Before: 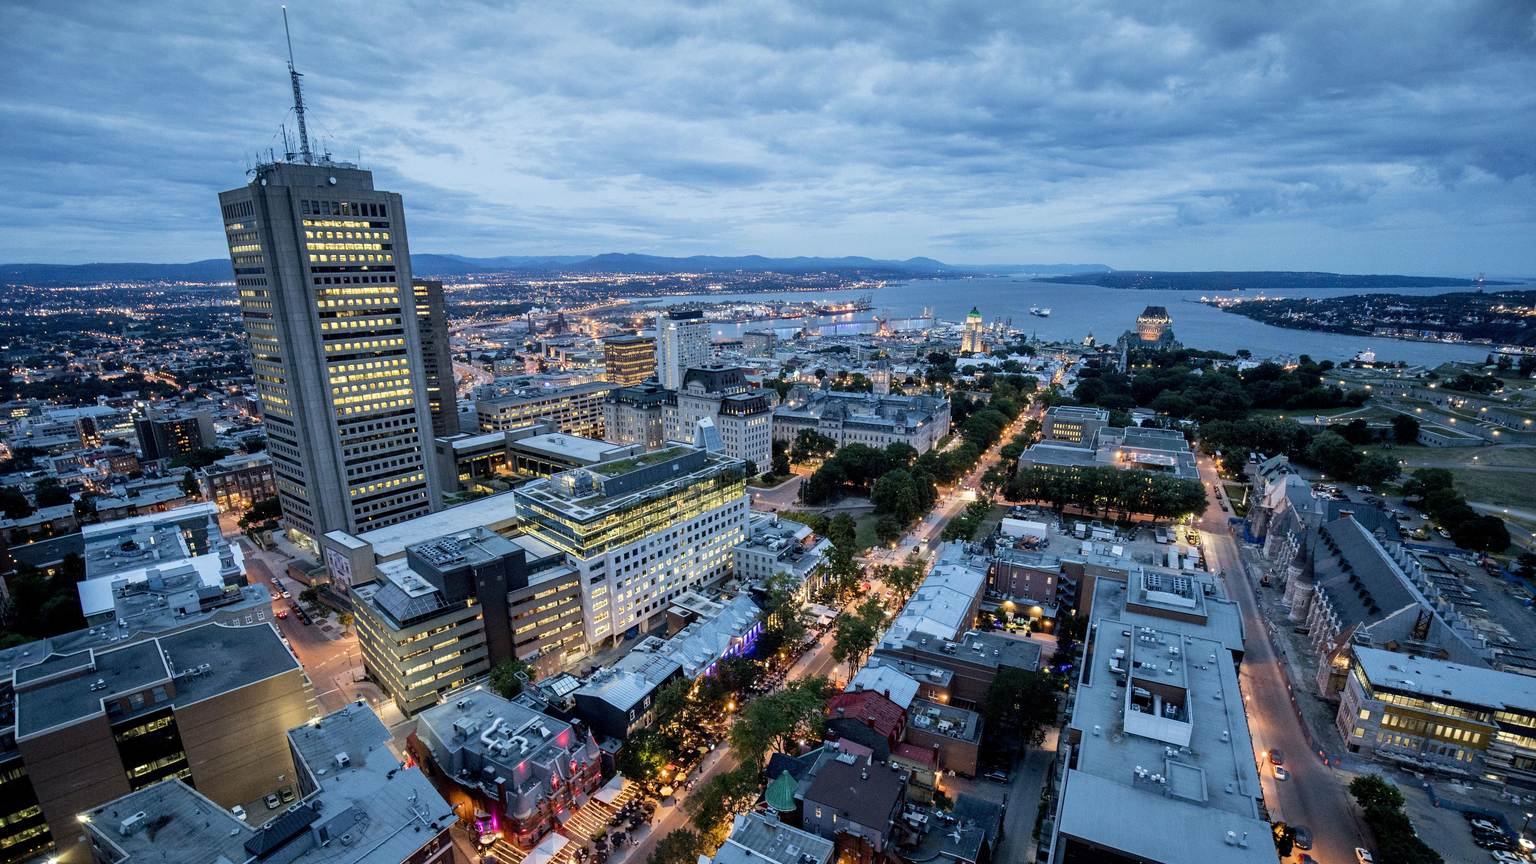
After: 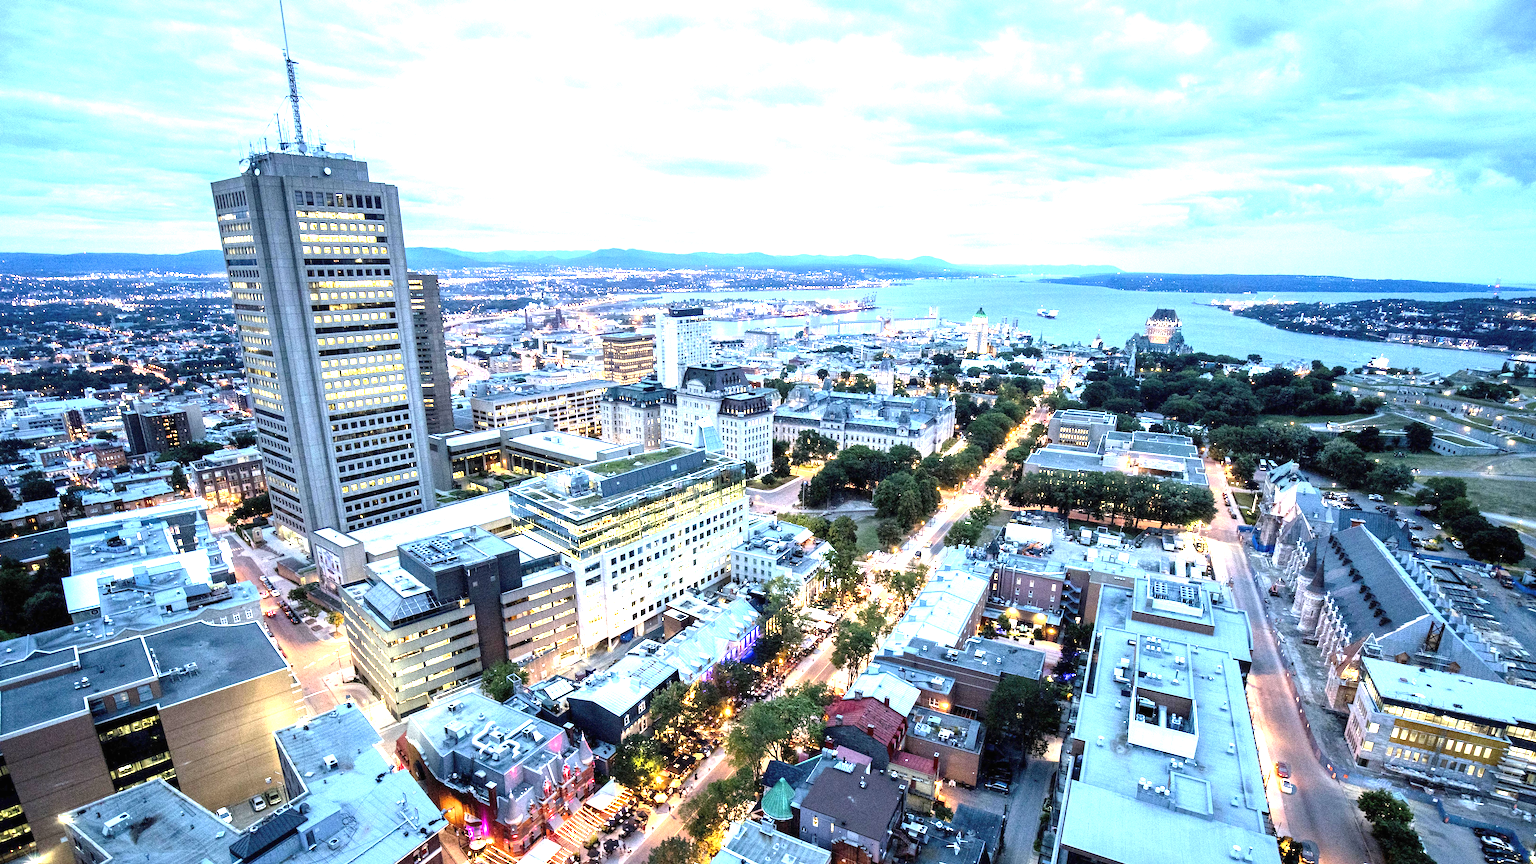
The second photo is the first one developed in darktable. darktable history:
exposure: black level correction 0, exposure 1.925 EV, compensate highlight preservation false
crop and rotate: angle -0.649°
